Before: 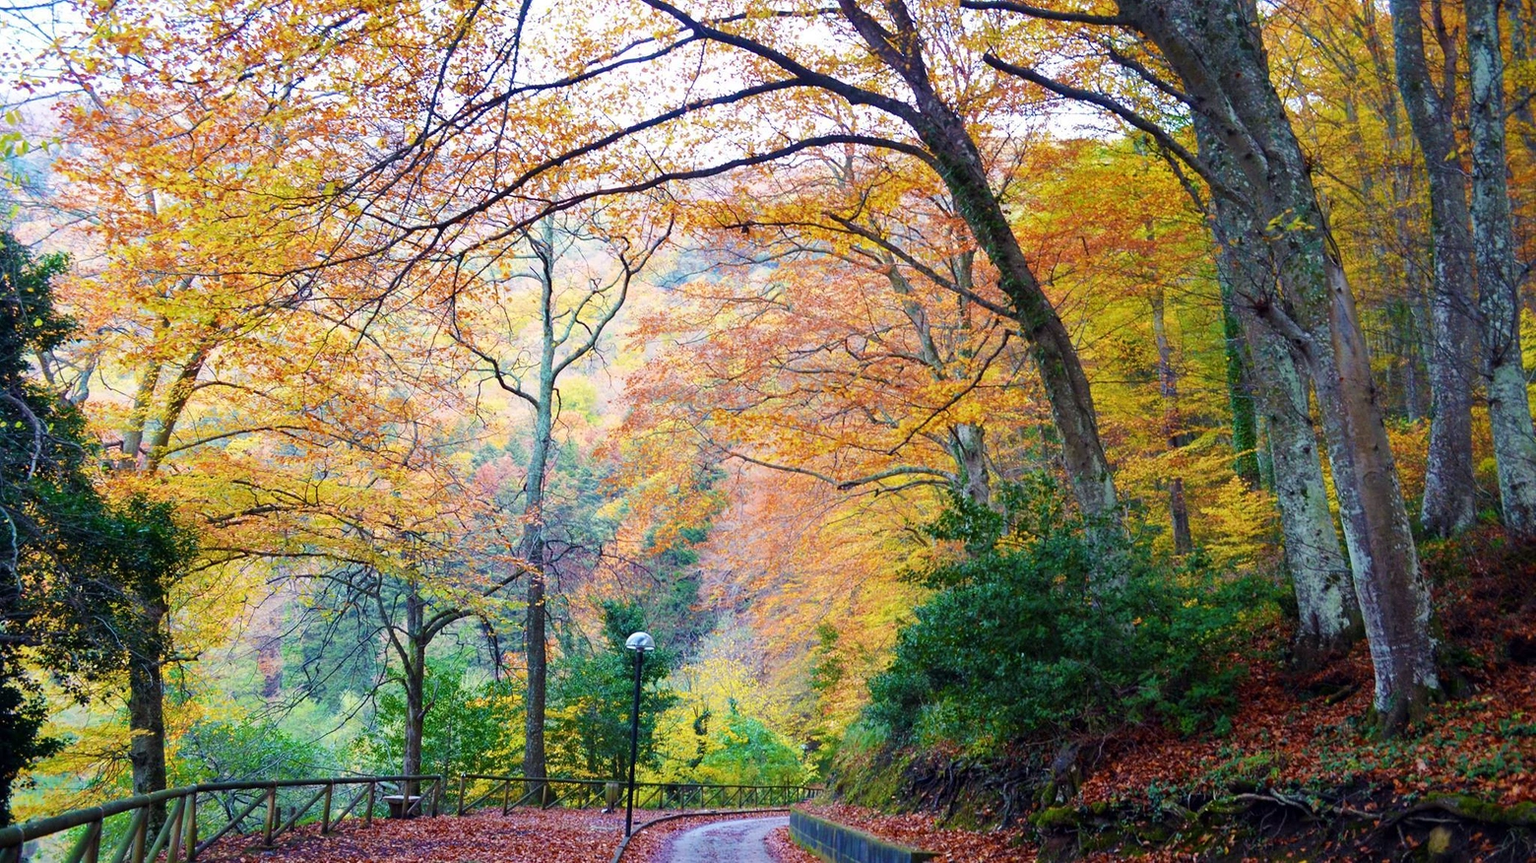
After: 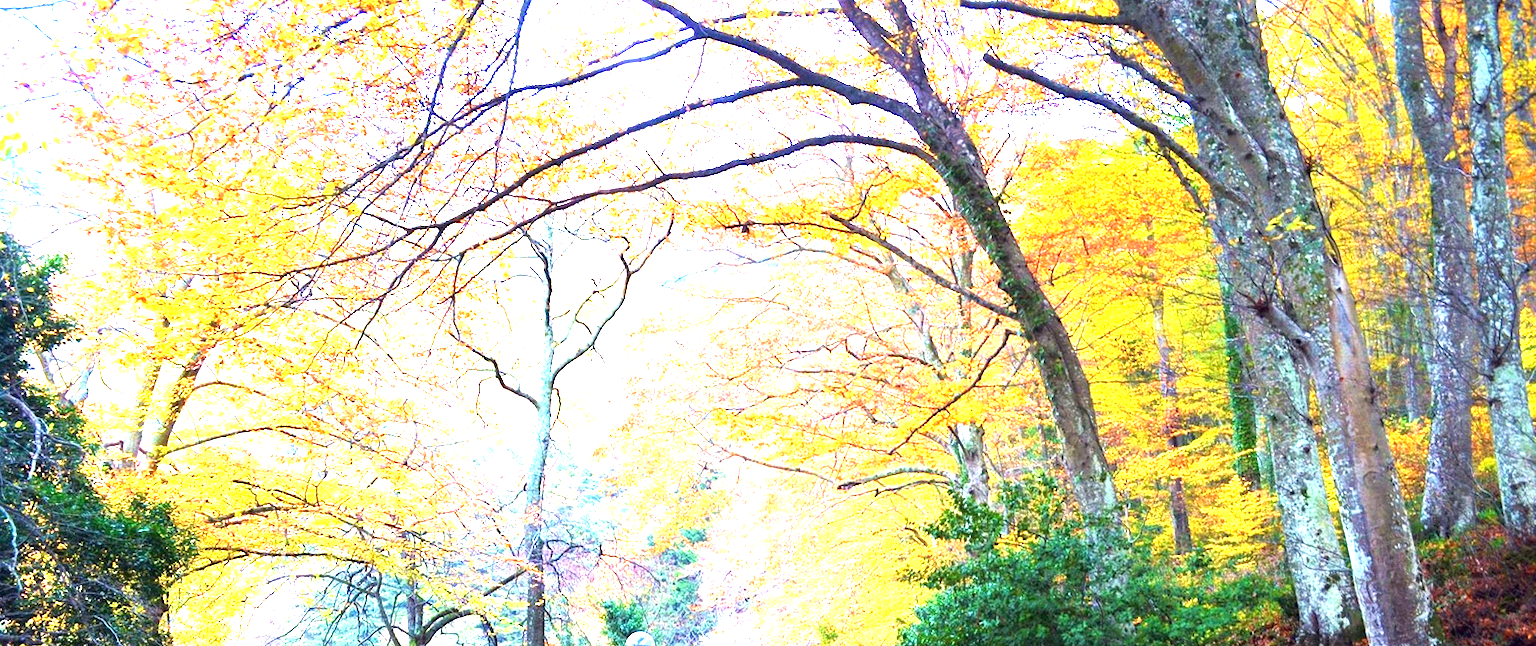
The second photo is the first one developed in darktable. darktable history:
exposure: exposure 2.053 EV, compensate highlight preservation false
crop: bottom 24.981%
